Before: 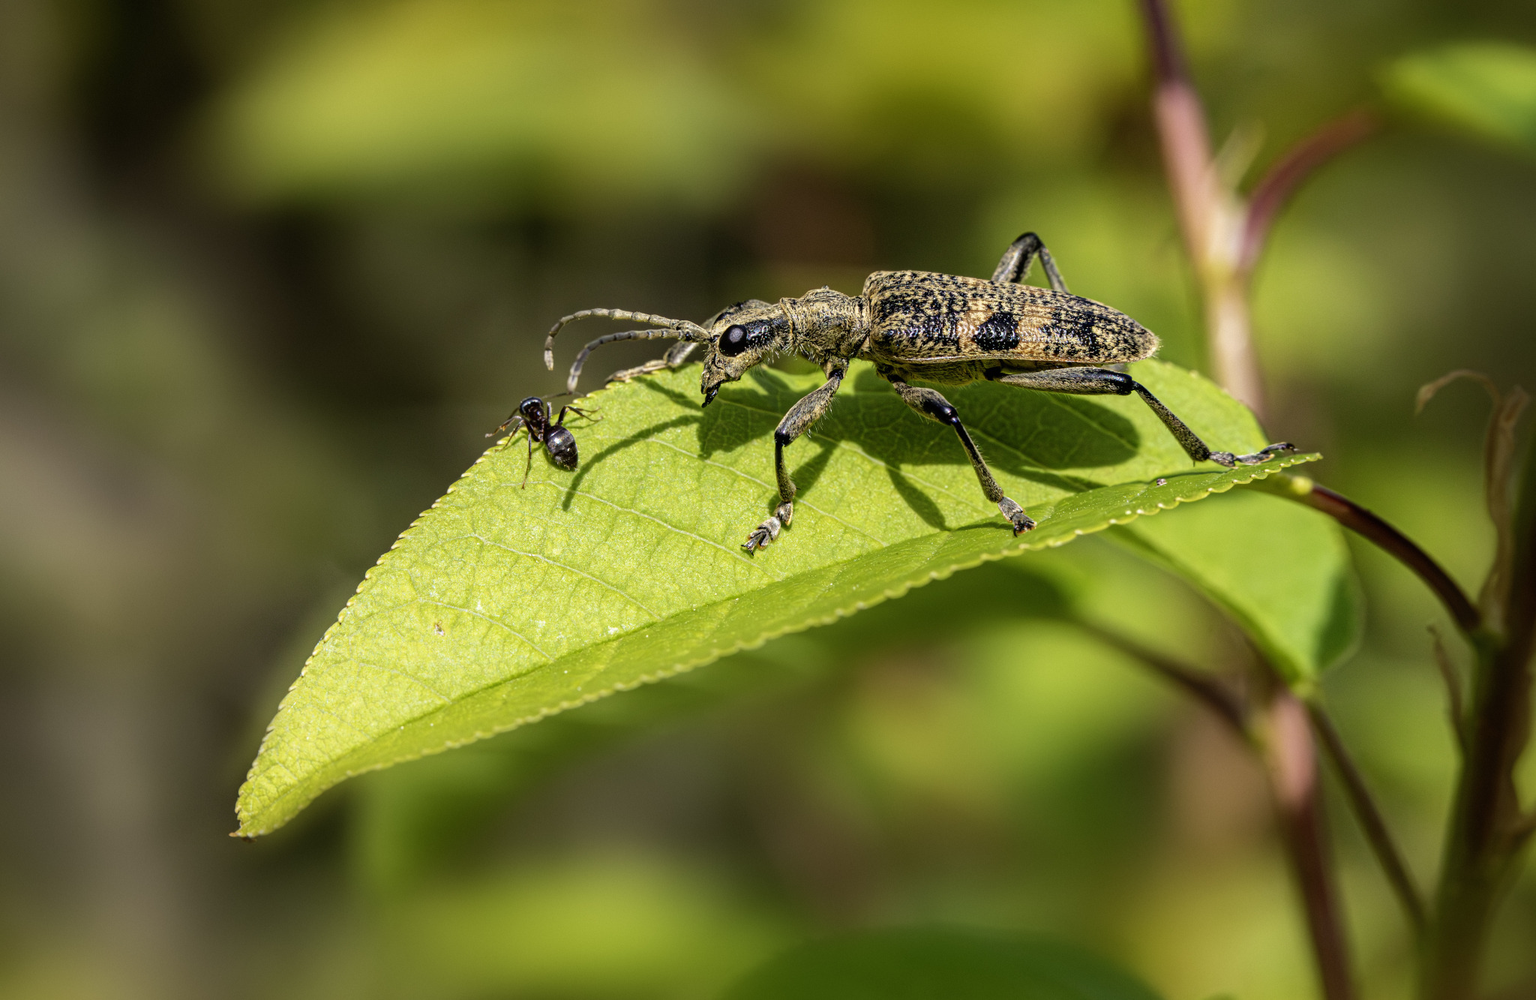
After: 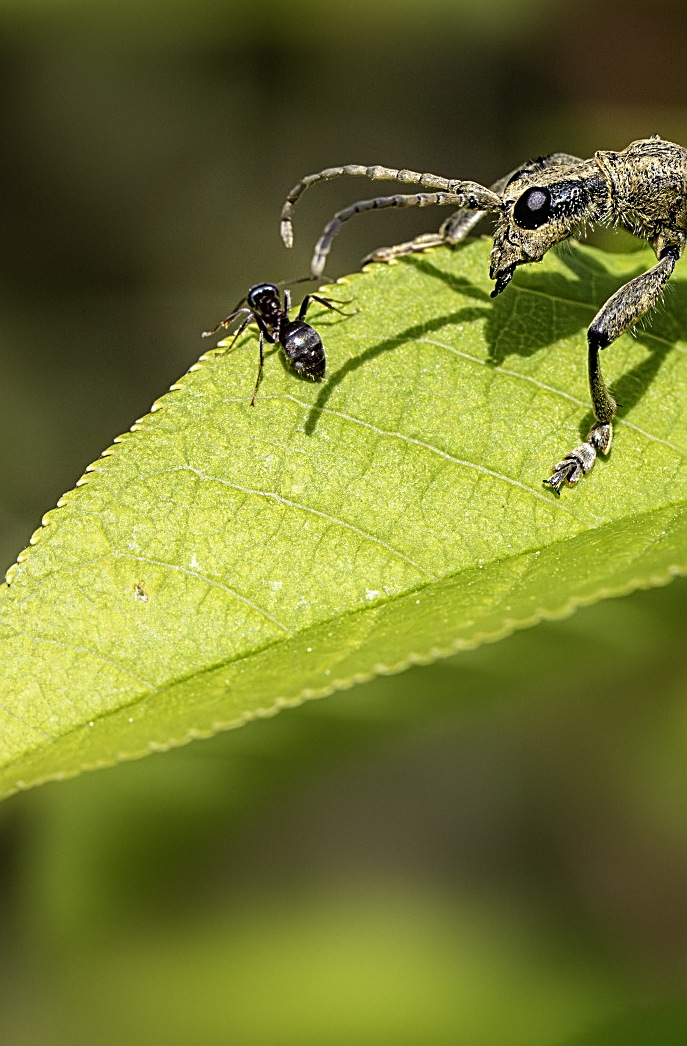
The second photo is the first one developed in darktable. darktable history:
crop and rotate: left 21.77%, top 18.528%, right 44.676%, bottom 2.997%
sharpen: amount 0.901
